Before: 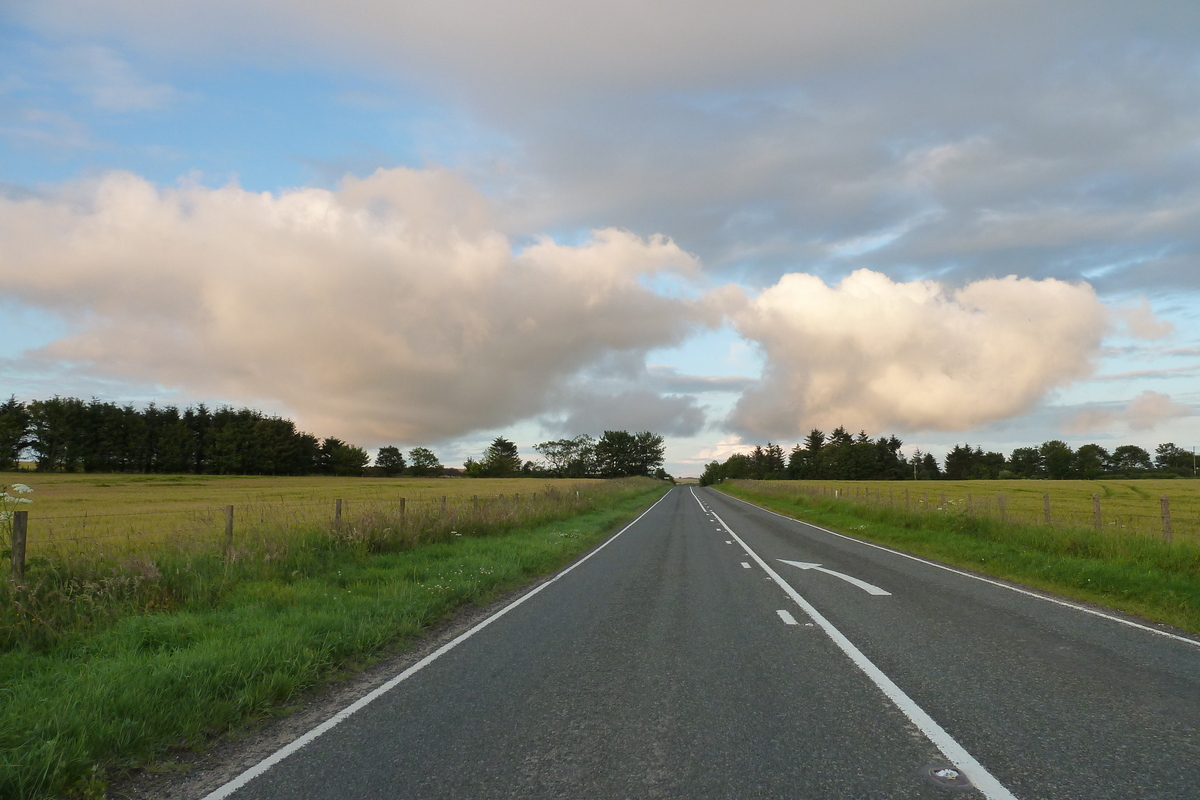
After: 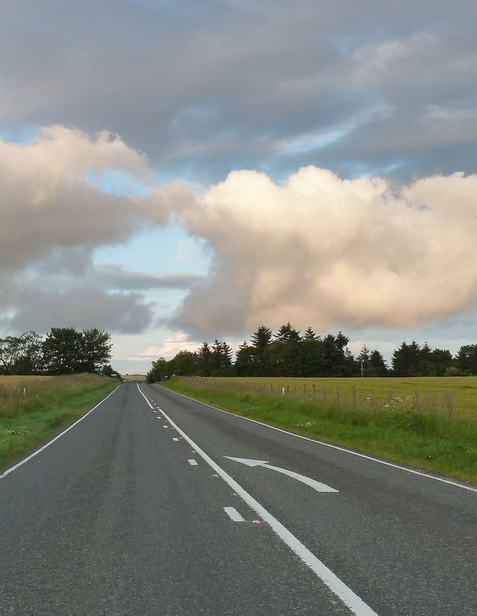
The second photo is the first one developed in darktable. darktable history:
shadows and highlights: soften with gaussian
crop: left 46.112%, top 12.925%, right 14.128%, bottom 10.067%
